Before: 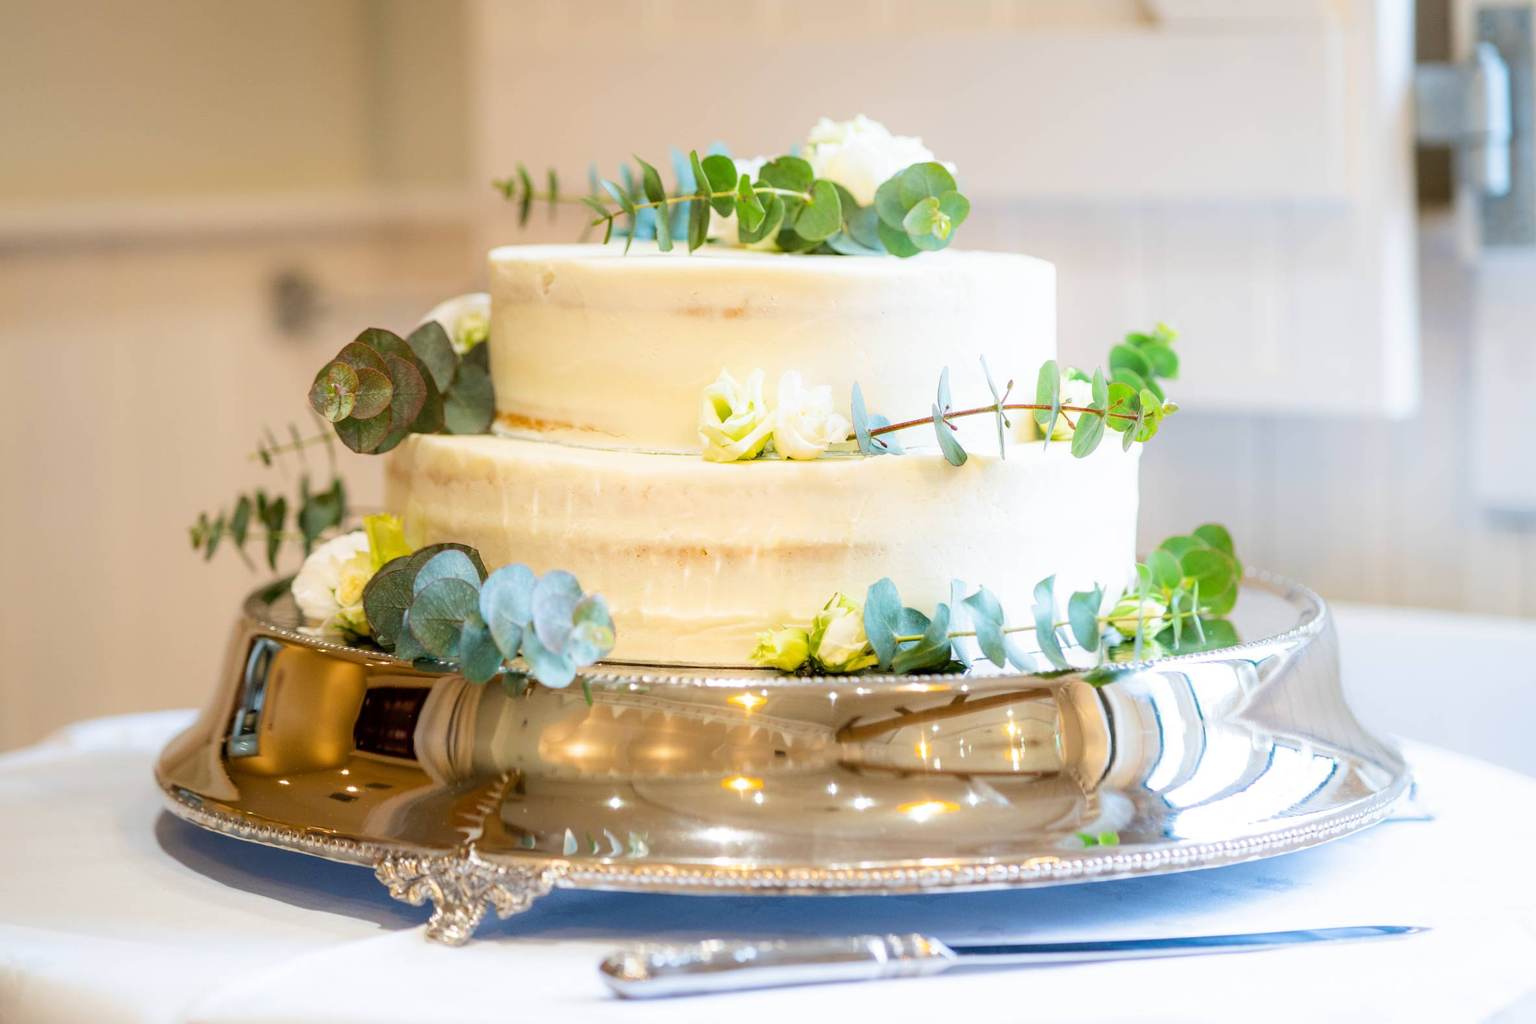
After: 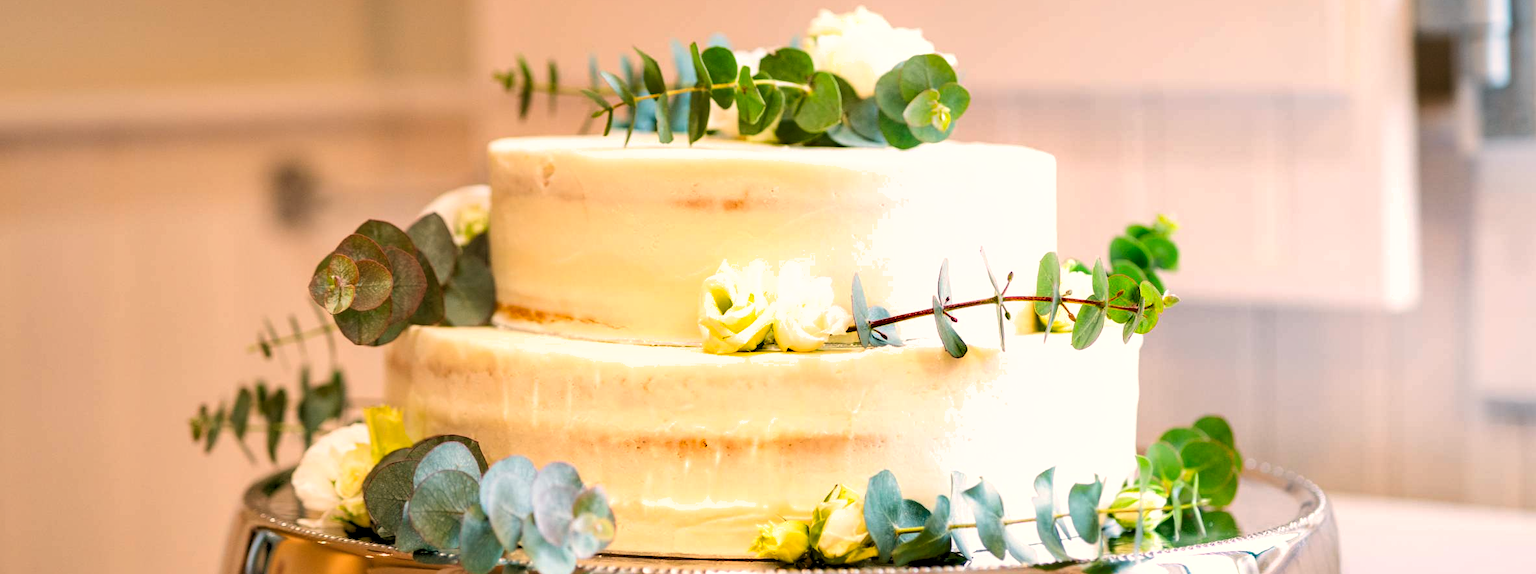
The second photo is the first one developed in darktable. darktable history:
exposure: exposure -0.064 EV, compensate highlight preservation false
rgb levels: levels [[0.013, 0.434, 0.89], [0, 0.5, 1], [0, 0.5, 1]]
white balance: red 1.127, blue 0.943
crop and rotate: top 10.605%, bottom 33.274%
local contrast: mode bilateral grid, contrast 15, coarseness 36, detail 105%, midtone range 0.2
shadows and highlights: shadows 52.42, soften with gaussian
